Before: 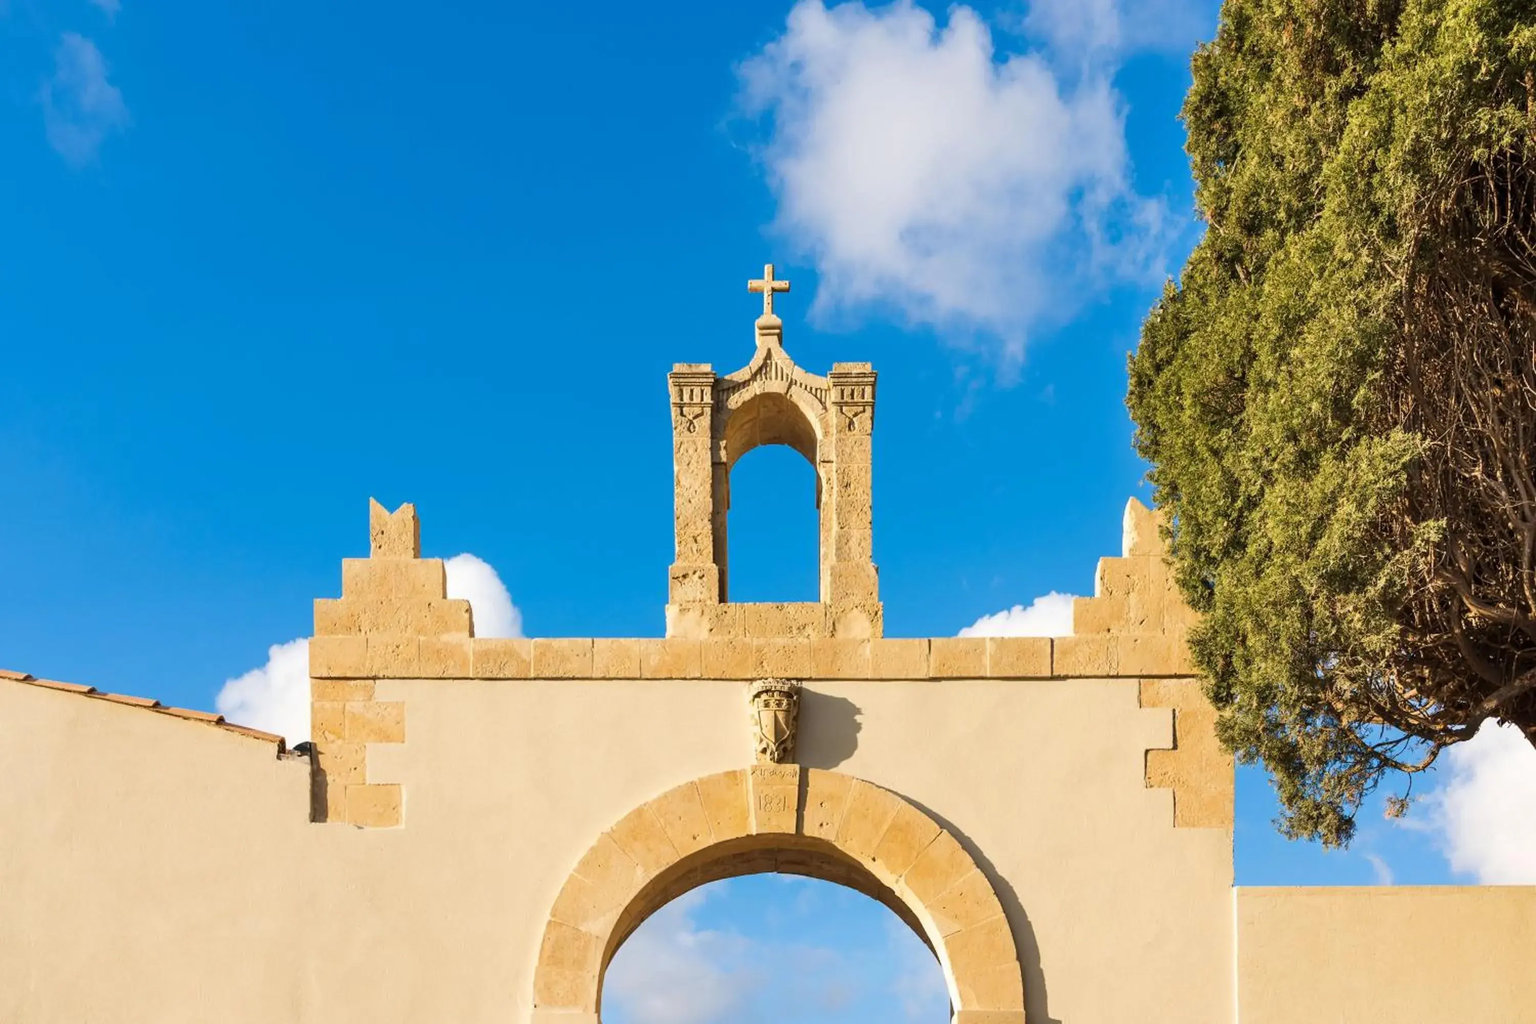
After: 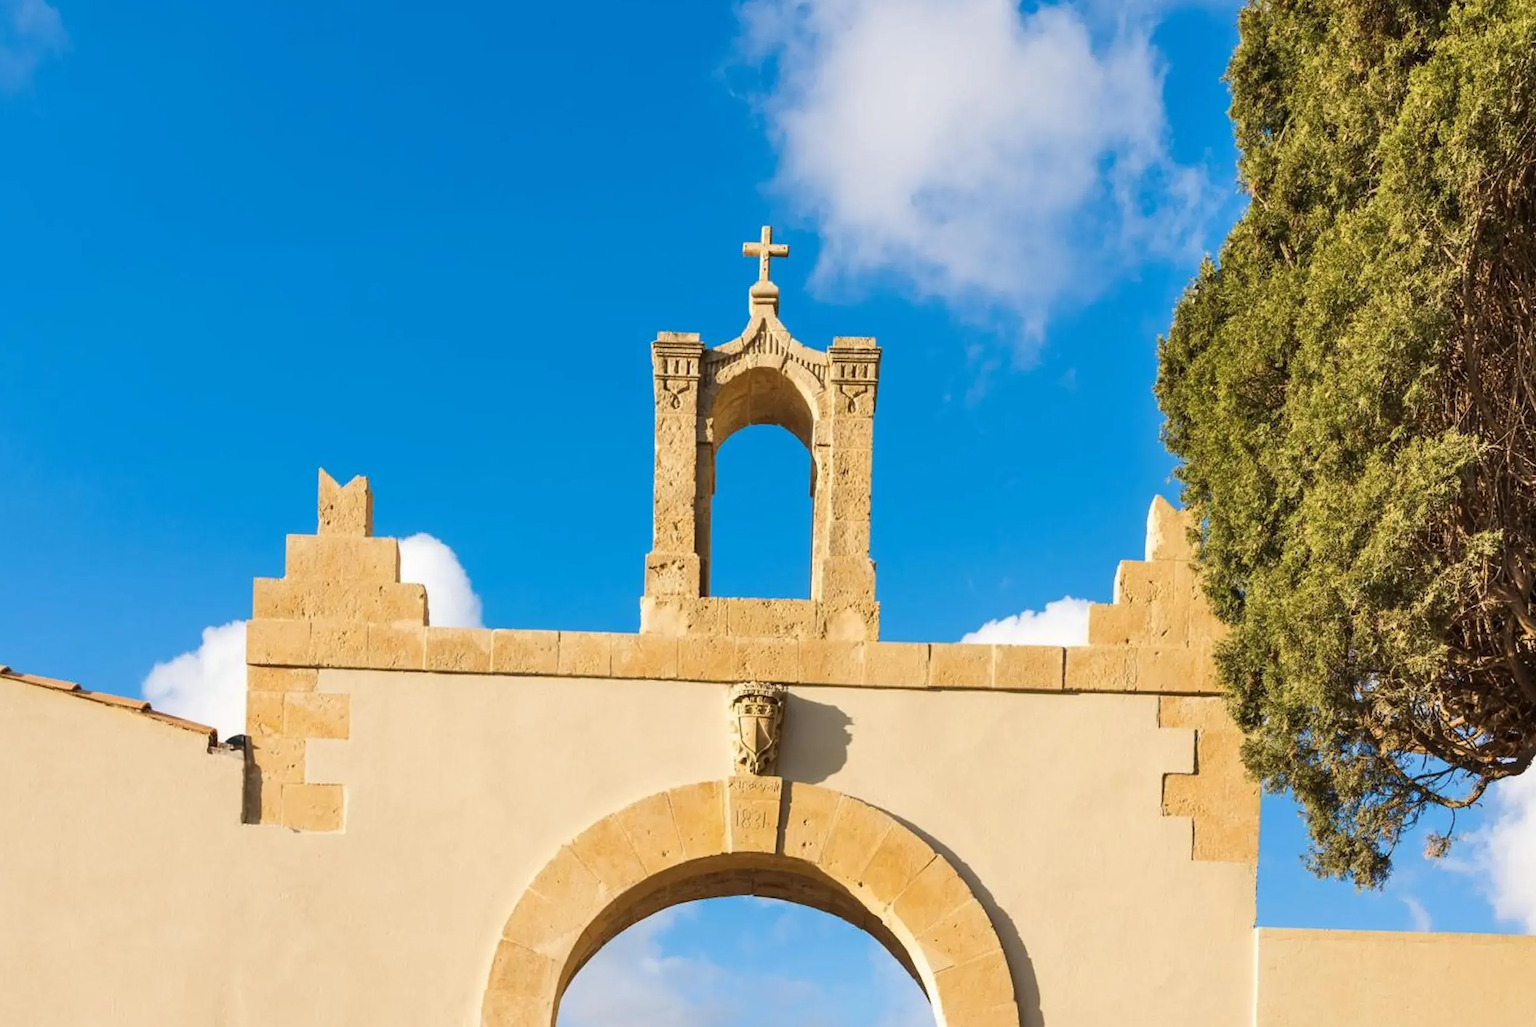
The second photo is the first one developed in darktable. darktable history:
crop and rotate: angle -1.88°, left 3.119%, top 3.681%, right 1.604%, bottom 0.77%
